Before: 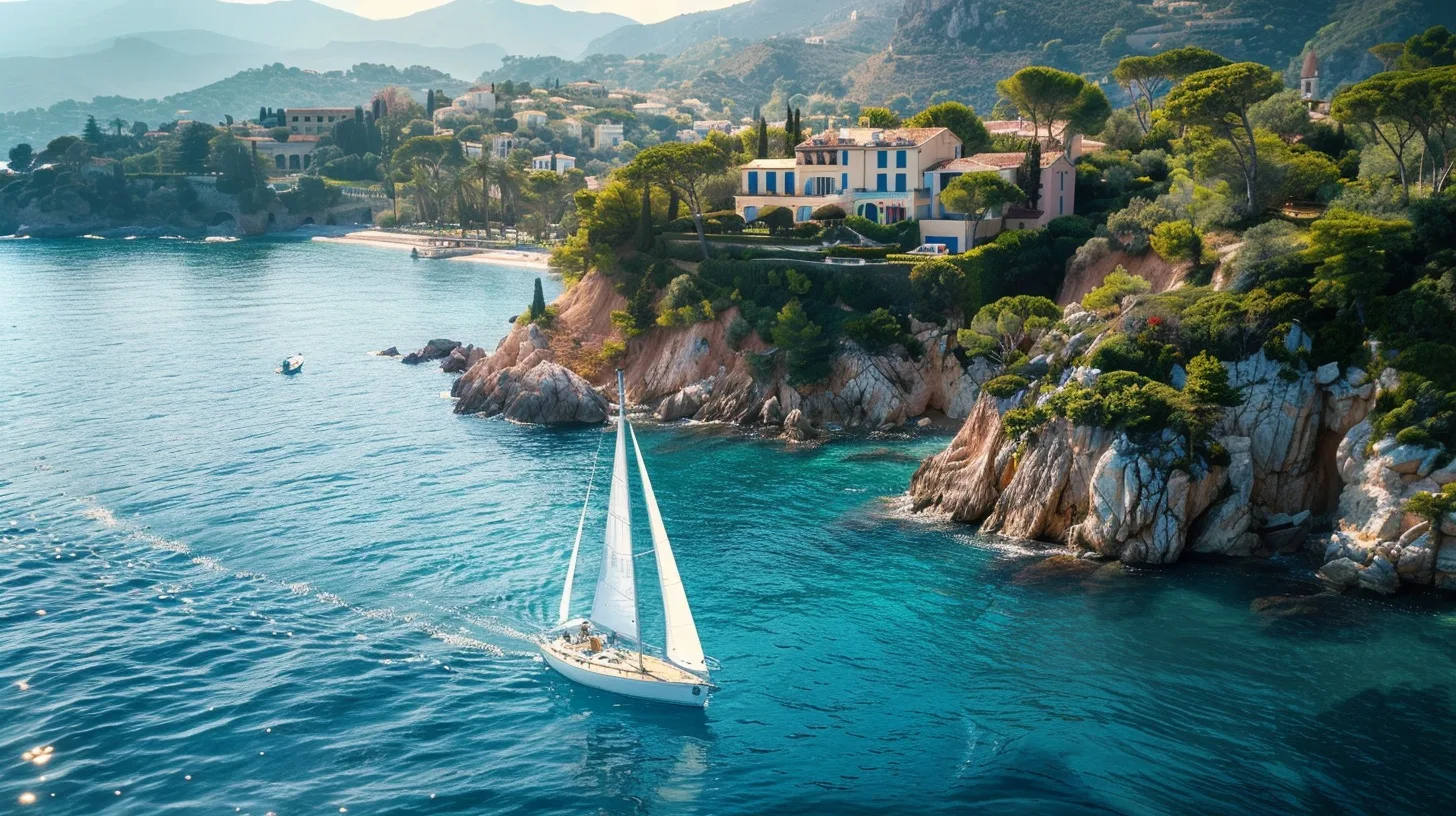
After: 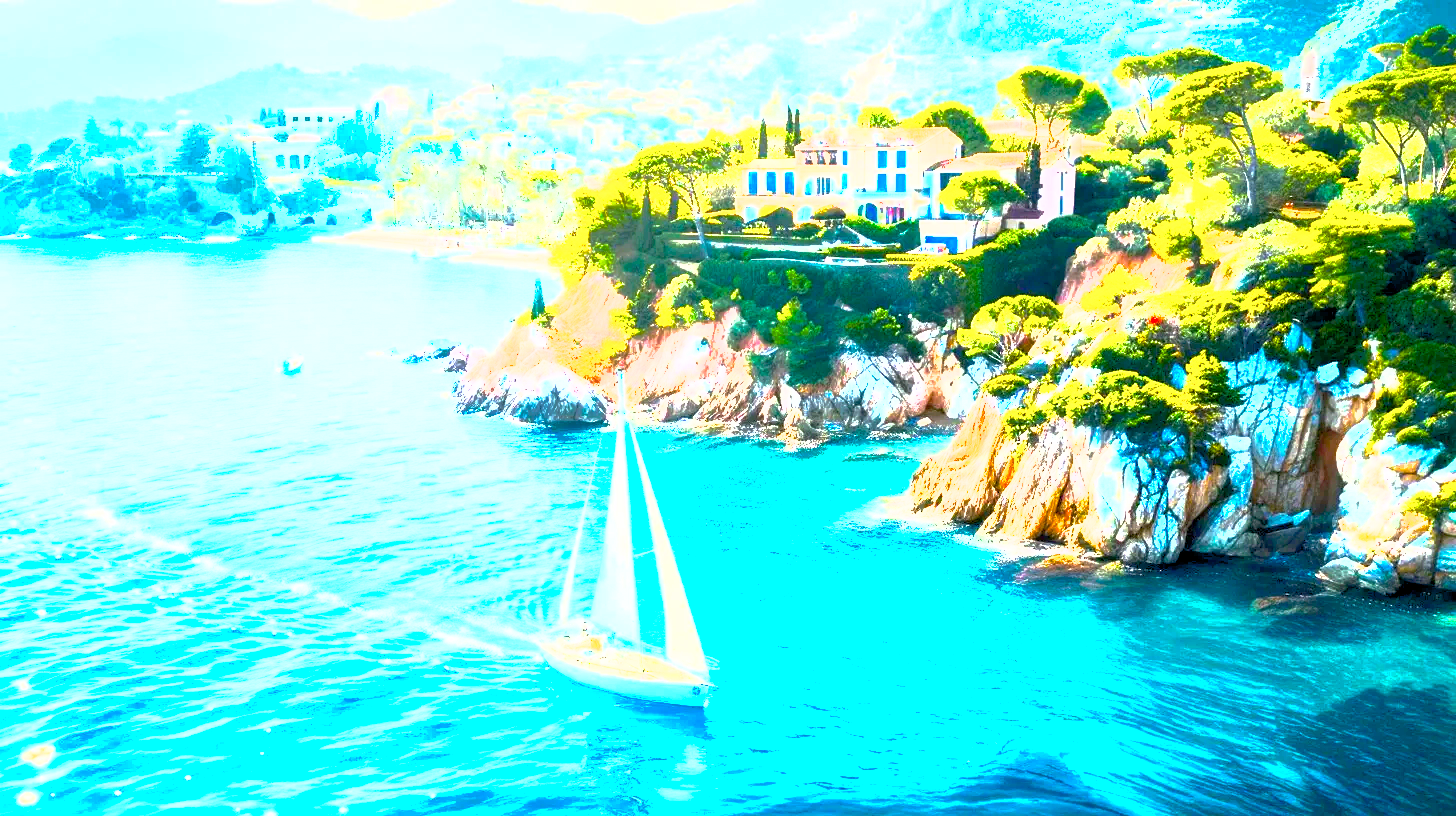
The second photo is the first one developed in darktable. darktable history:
shadows and highlights: highlights color adjustment 31.54%
exposure: black level correction 0, exposure 1.198 EV, compensate highlight preservation false
color balance rgb: global offset › luminance -0.477%, perceptual saturation grading › global saturation 65.707%, perceptual saturation grading › highlights 49.86%, perceptual saturation grading › shadows 29.896%, perceptual brilliance grading › global brilliance 34.757%, perceptual brilliance grading › highlights 49.781%, perceptual brilliance grading › mid-tones 59.762%, perceptual brilliance grading › shadows 34.675%, global vibrance 14.351%
